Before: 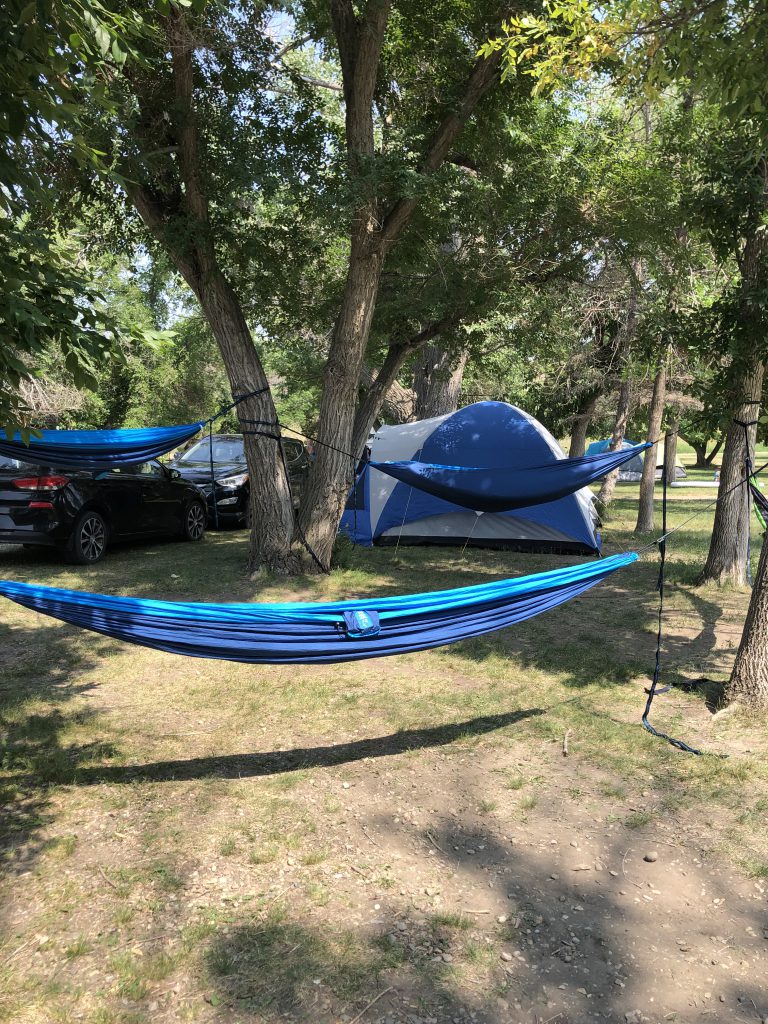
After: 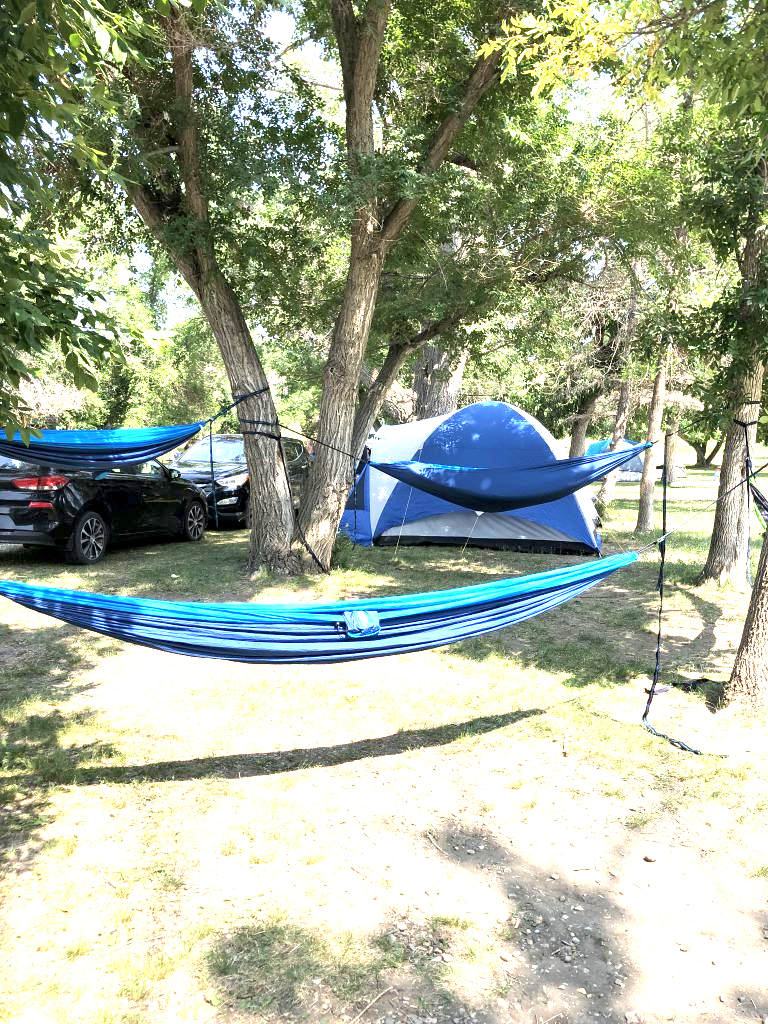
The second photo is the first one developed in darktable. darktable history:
exposure: black level correction 0.001, exposure 1.834 EV, compensate highlight preservation false
local contrast: highlights 105%, shadows 100%, detail 119%, midtone range 0.2
